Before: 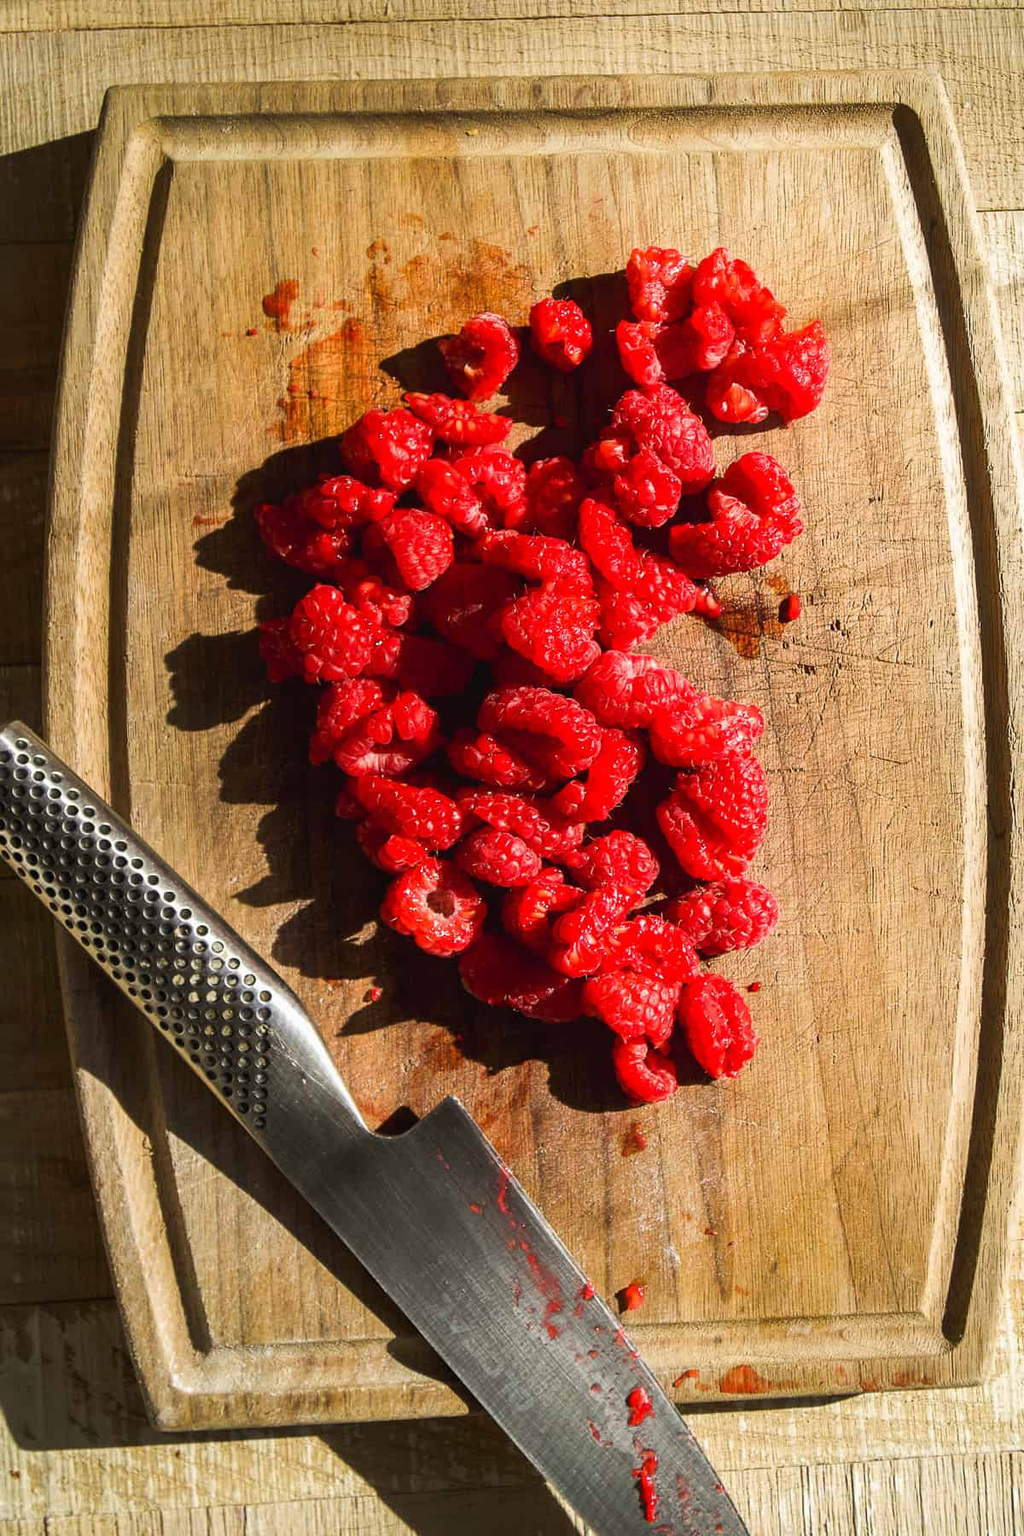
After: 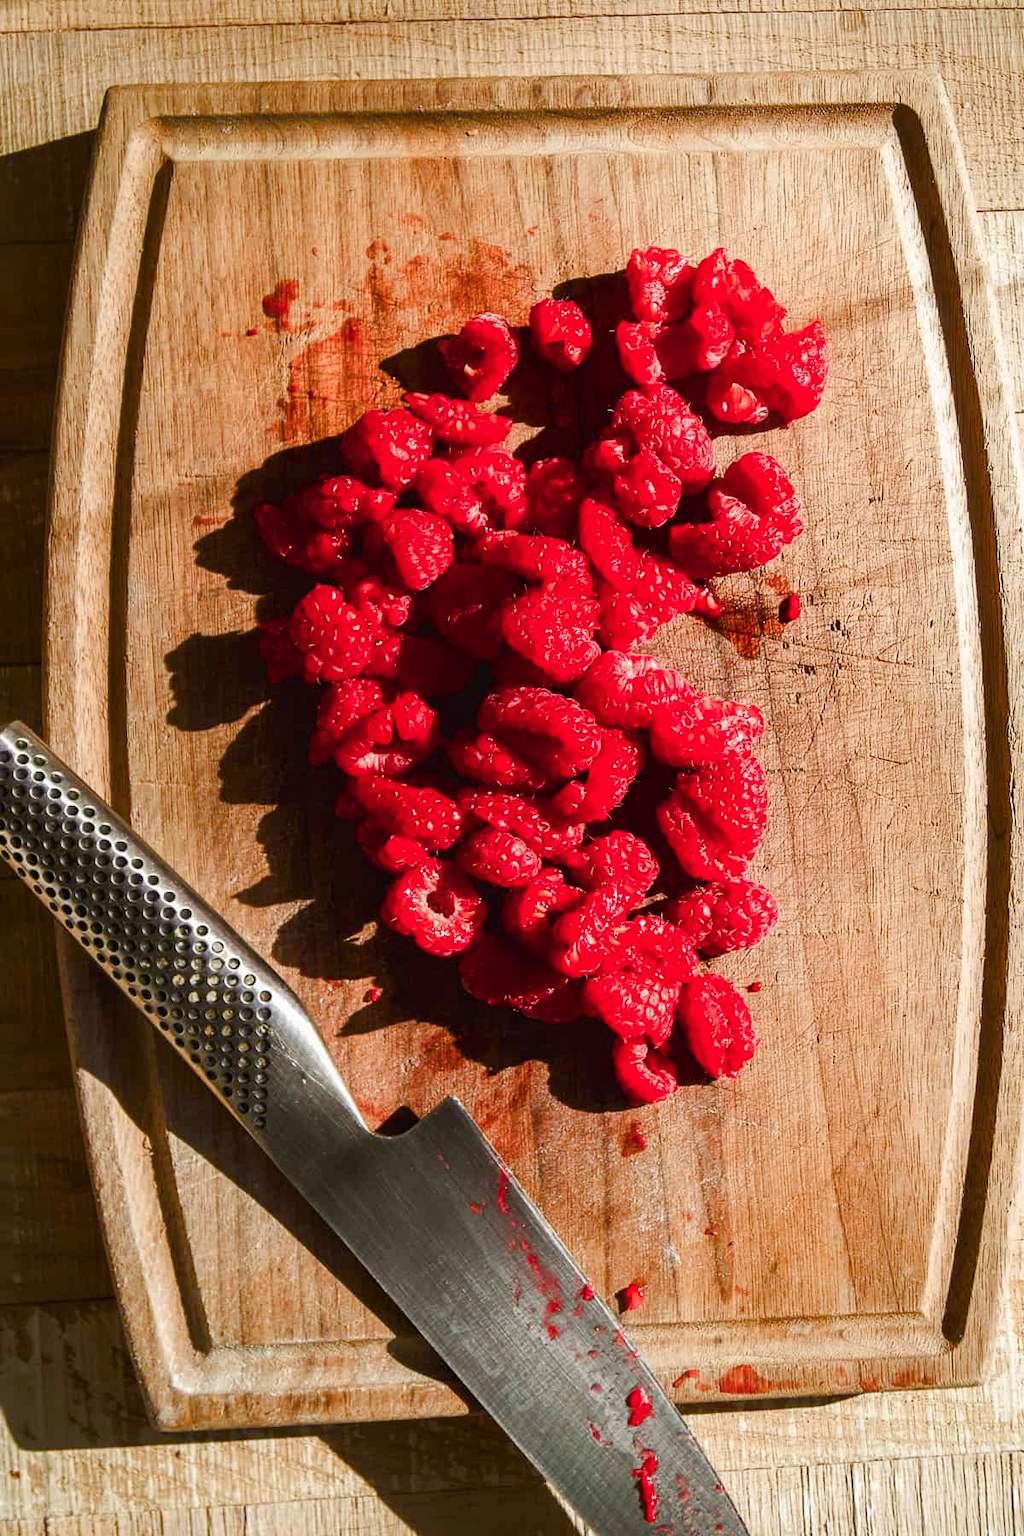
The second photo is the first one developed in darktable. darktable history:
color zones: curves: ch1 [(0, 0.469) (0.072, 0.457) (0.243, 0.494) (0.429, 0.5) (0.571, 0.5) (0.714, 0.5) (0.857, 0.5) (1, 0.469)]; ch2 [(0, 0.499) (0.143, 0.467) (0.242, 0.436) (0.429, 0.493) (0.571, 0.5) (0.714, 0.5) (0.857, 0.5) (1, 0.499)]
exposure: compensate exposure bias true, compensate highlight preservation false
color balance rgb: shadows lift › hue 86.65°, perceptual saturation grading › global saturation 0.001%, perceptual saturation grading › highlights -29.195%, perceptual saturation grading › mid-tones 28.812%, perceptual saturation grading › shadows 59.975%
